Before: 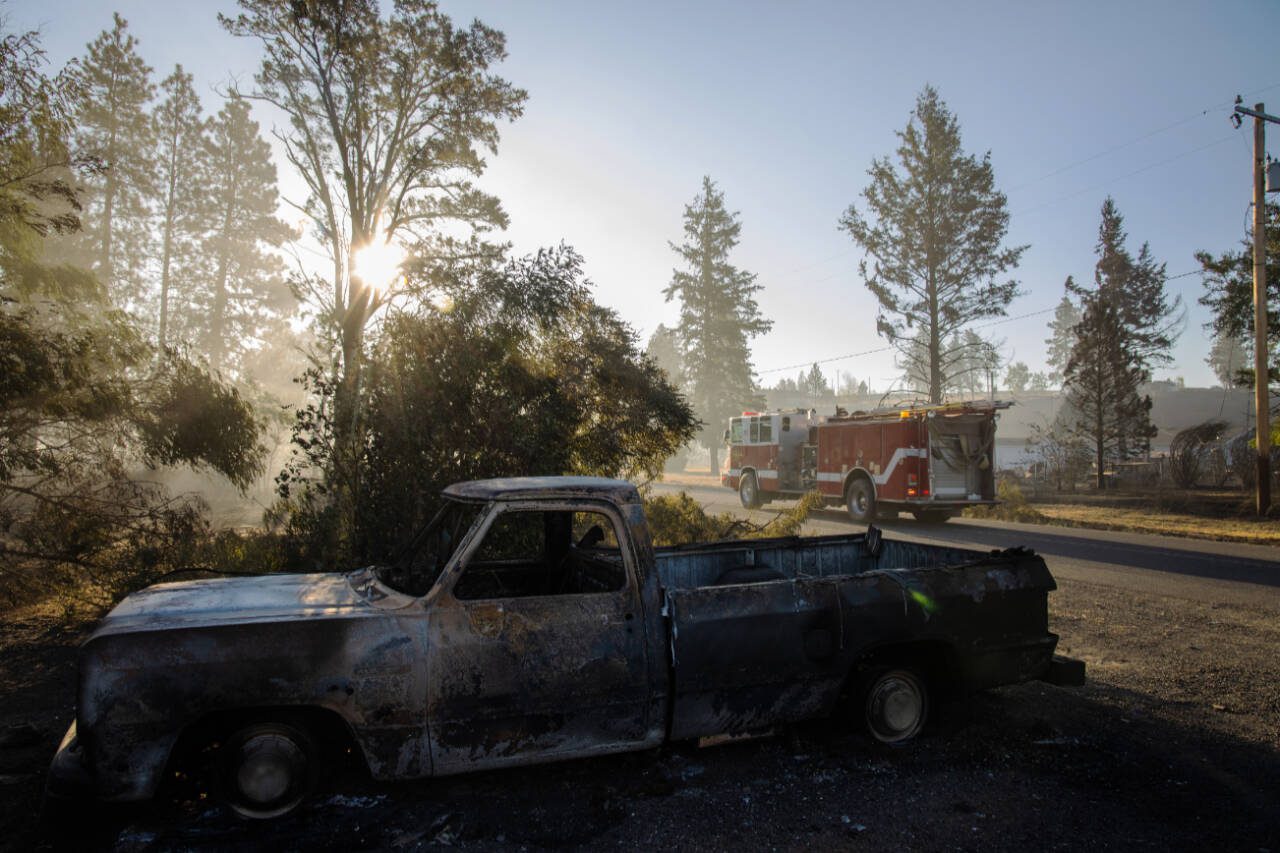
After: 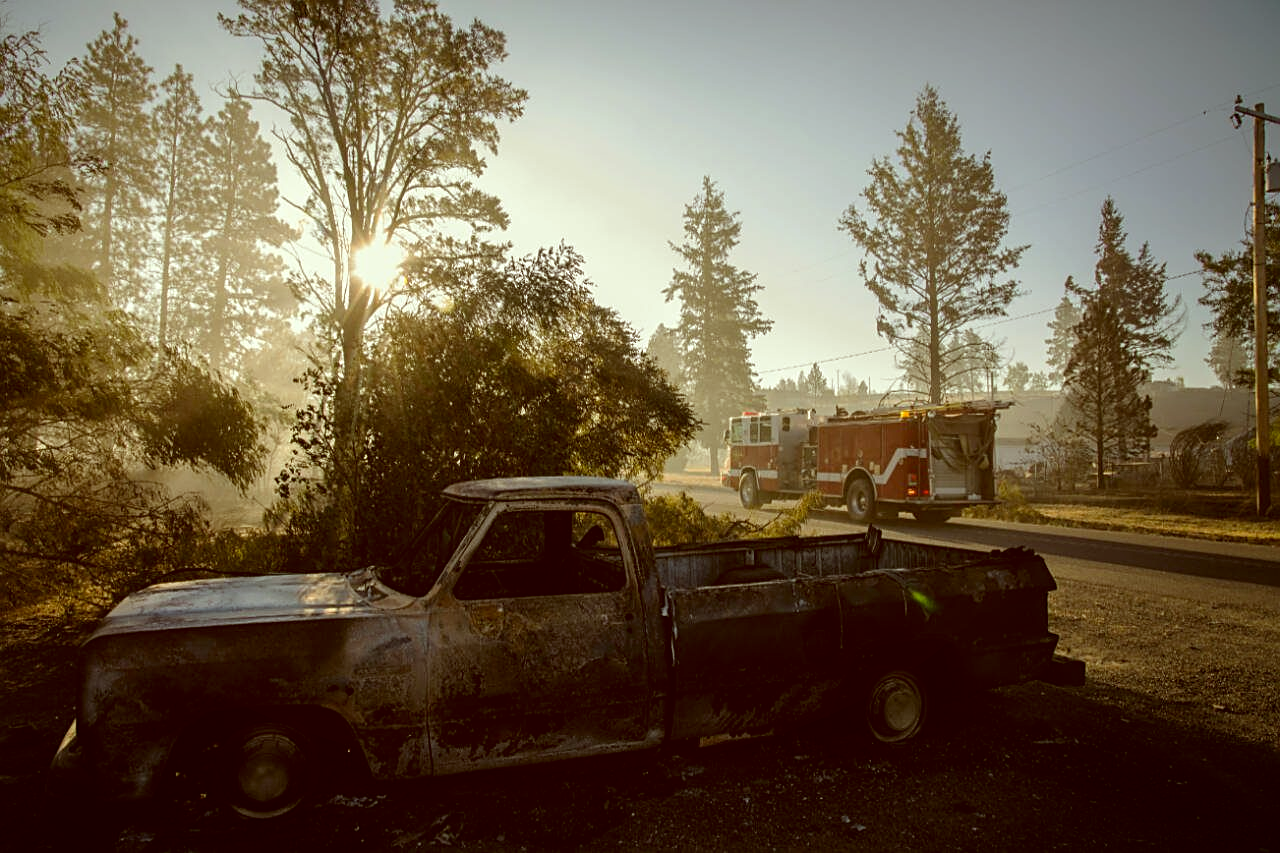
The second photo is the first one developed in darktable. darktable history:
sharpen: on, module defaults
vignetting: fall-off radius 101.23%, brightness -0.635, saturation -0.012, center (-0.147, 0.01), width/height ratio 1.335, unbound false
color correction: highlights a* -6.09, highlights b* 9.31, shadows a* 10.89, shadows b* 23.51
